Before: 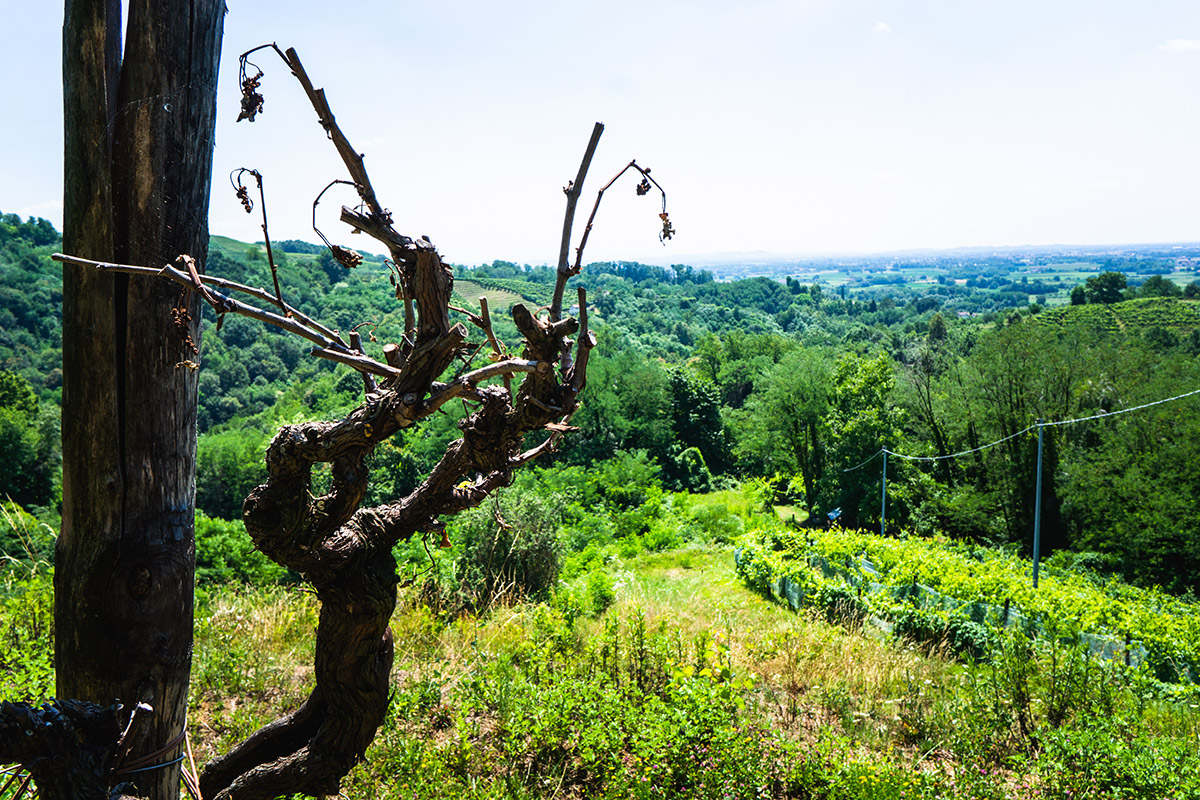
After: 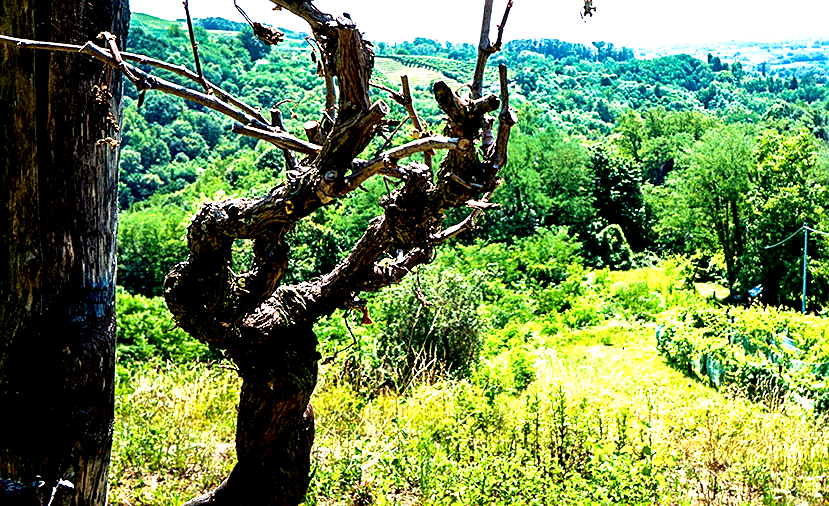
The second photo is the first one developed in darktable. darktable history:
crop: left 6.616%, top 27.939%, right 24.282%, bottom 8.73%
sharpen: on, module defaults
exposure: black level correction 0.011, exposure 1.084 EV, compensate highlight preservation false
velvia: strength 39.66%
